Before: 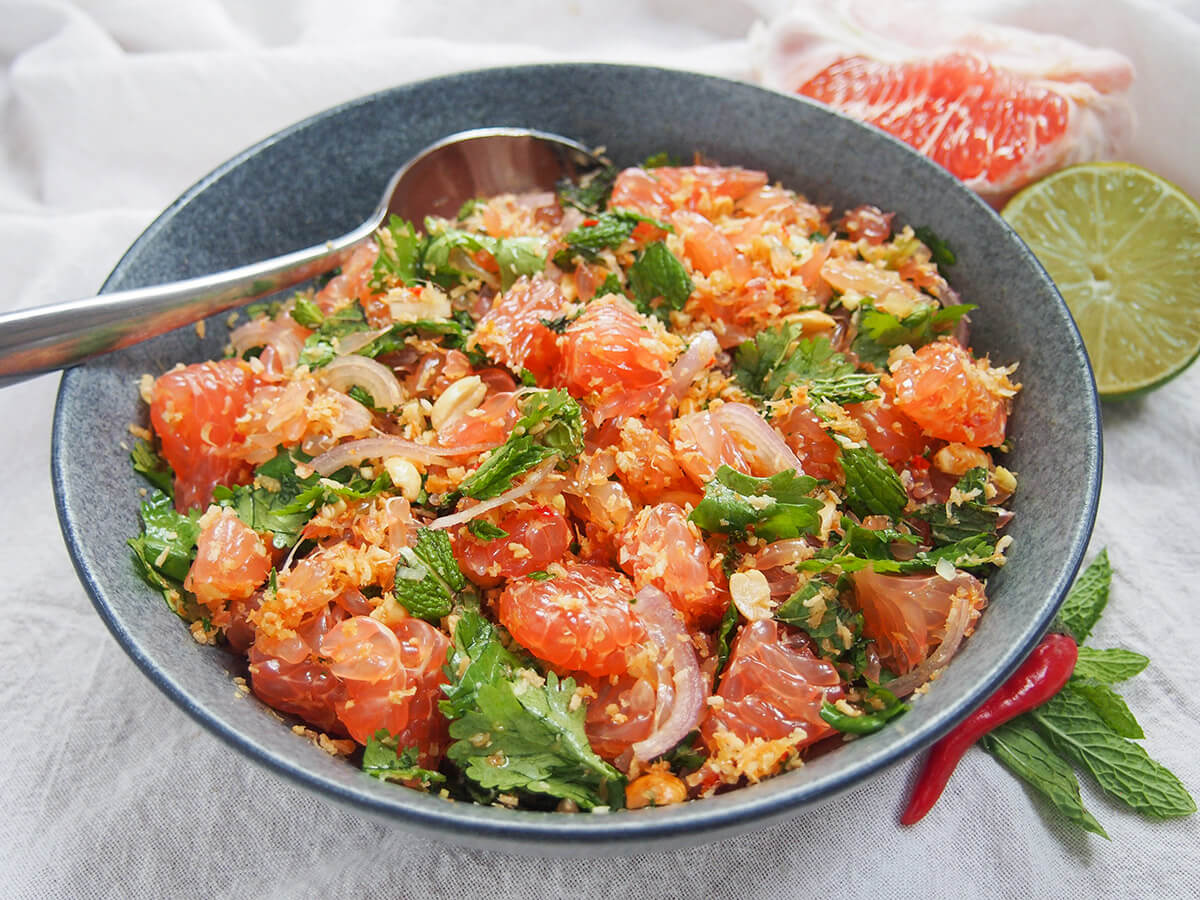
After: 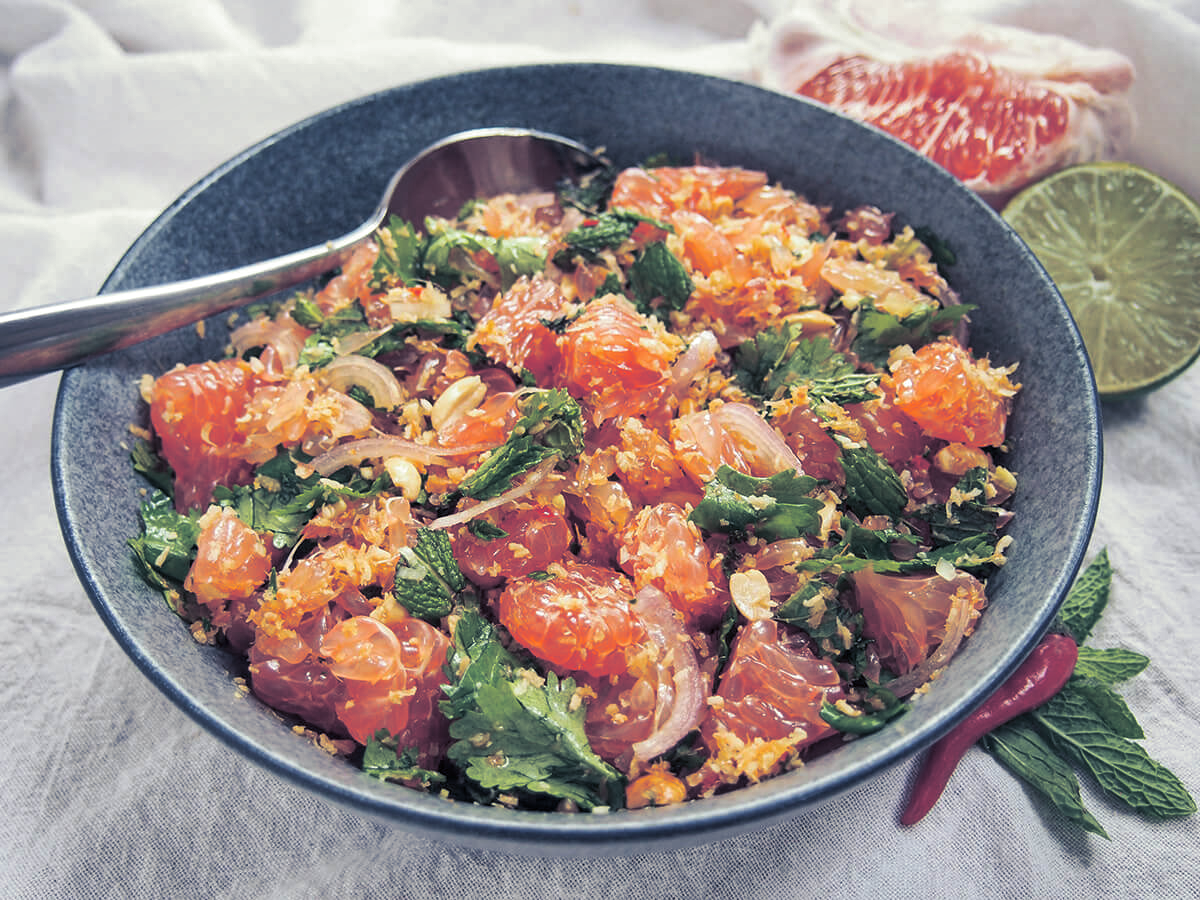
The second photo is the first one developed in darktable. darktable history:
split-toning: shadows › hue 230.4°
shadows and highlights: soften with gaussian
local contrast: highlights 100%, shadows 100%, detail 120%, midtone range 0.2
